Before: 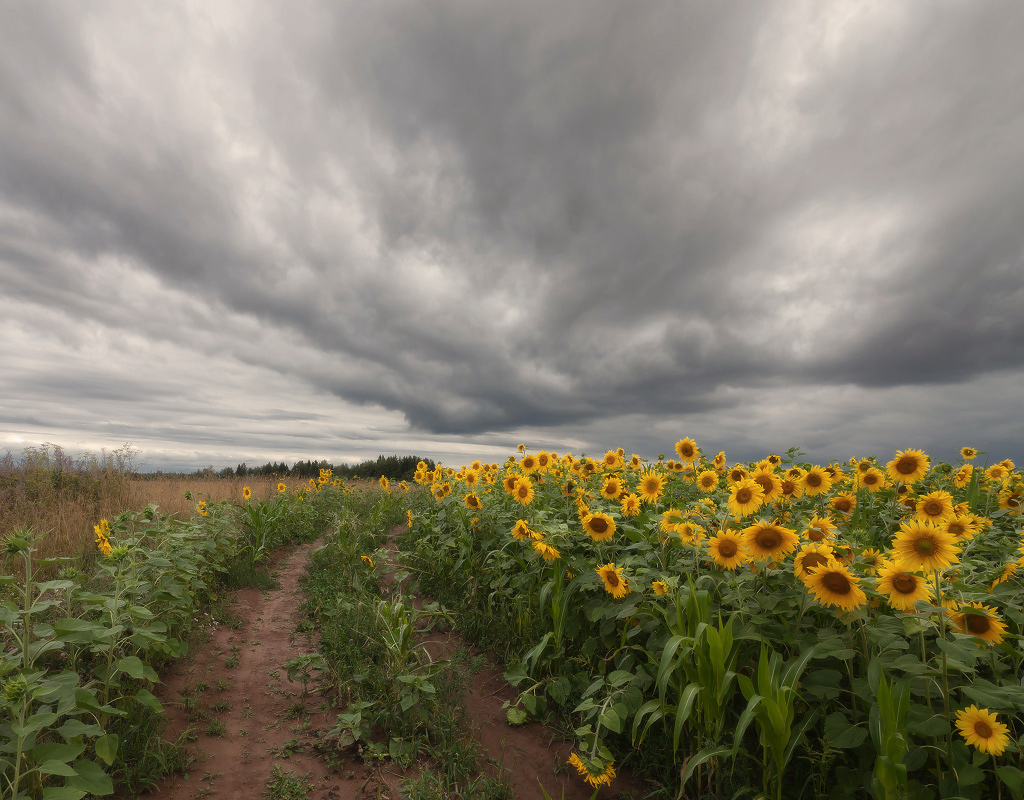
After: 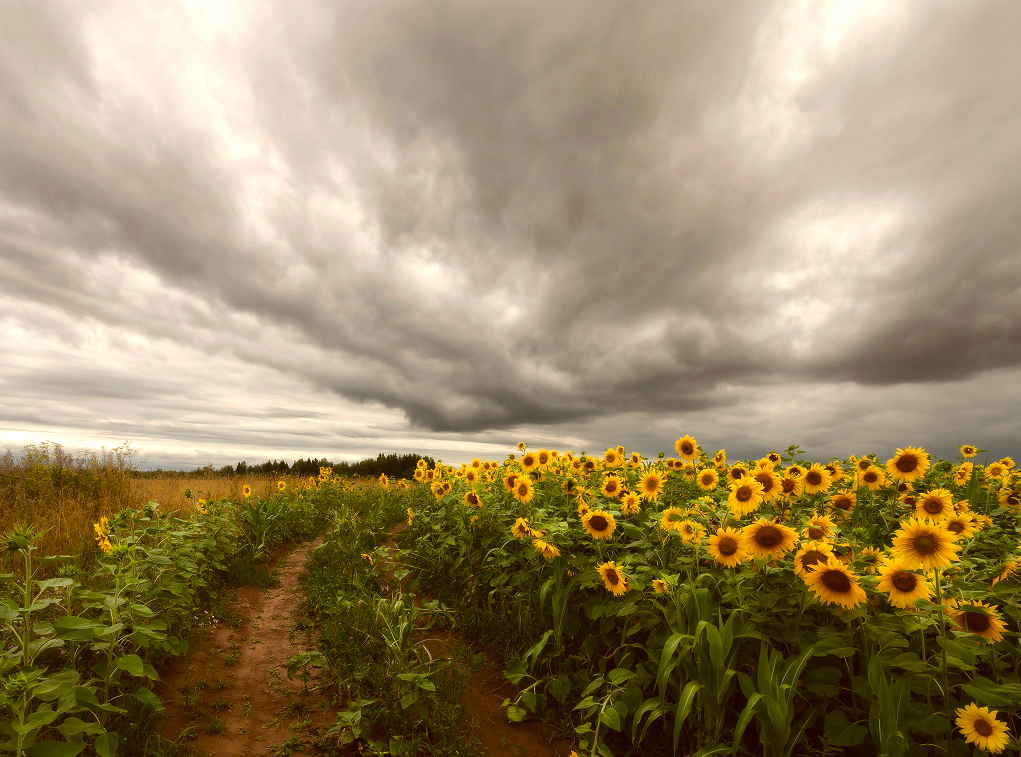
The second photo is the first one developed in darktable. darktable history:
crop: top 0.264%, right 0.259%, bottom 5.023%
color correction: highlights a* -0.62, highlights b* 0.153, shadows a* 4.45, shadows b* 20.23
color balance rgb: power › chroma 0.679%, power › hue 60°, perceptual saturation grading › global saturation 29.682%, perceptual brilliance grading › highlights 17.139%, perceptual brilliance grading › mid-tones 32.458%, perceptual brilliance grading › shadows -31.244%, global vibrance 20%
